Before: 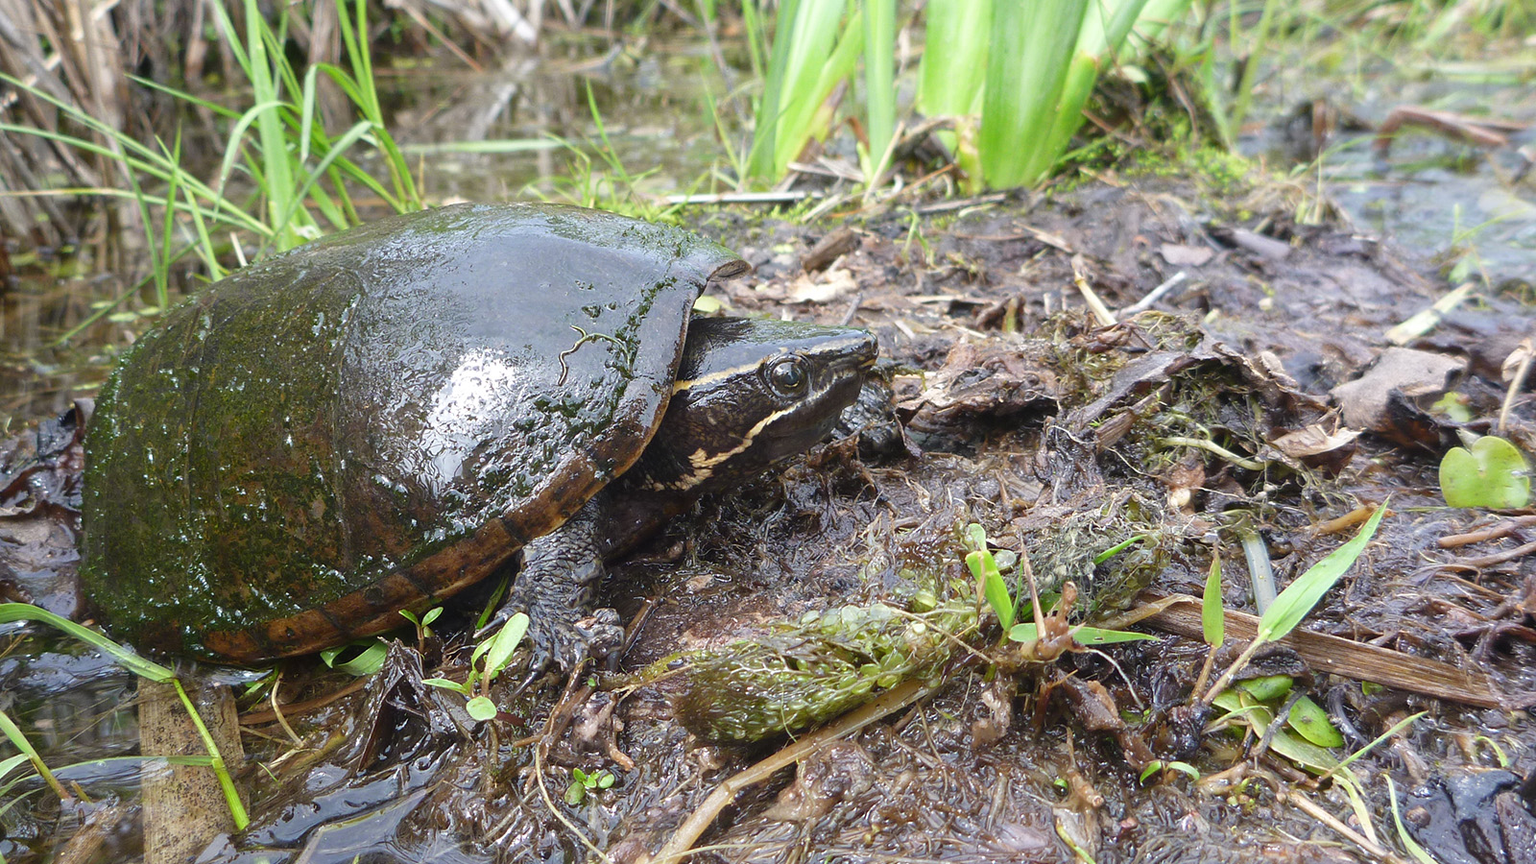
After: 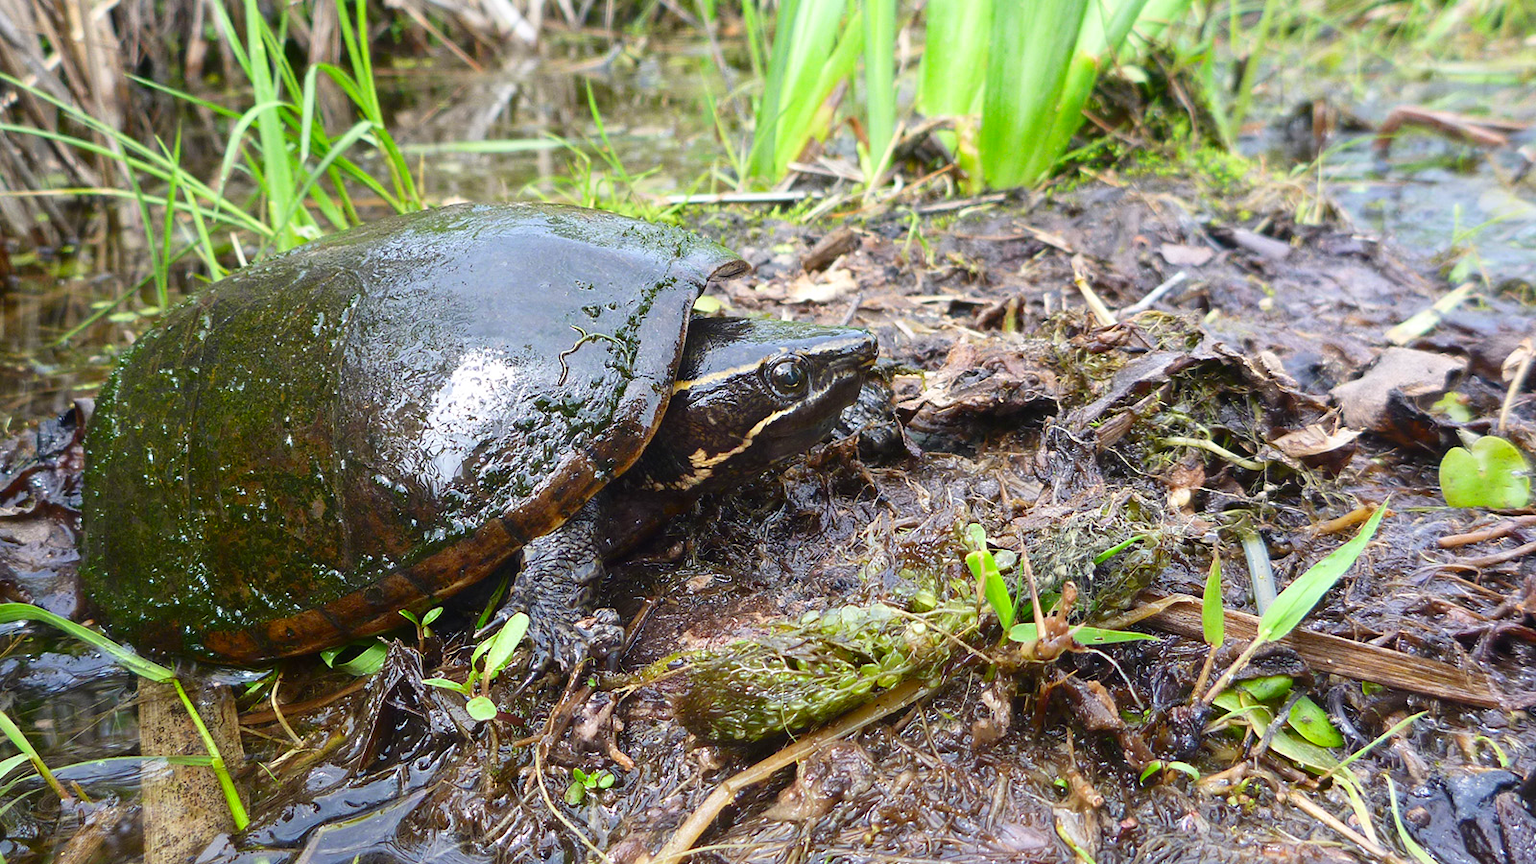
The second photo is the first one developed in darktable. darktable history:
contrast brightness saturation: contrast 0.16, saturation 0.32
color balance: contrast fulcrum 17.78%
